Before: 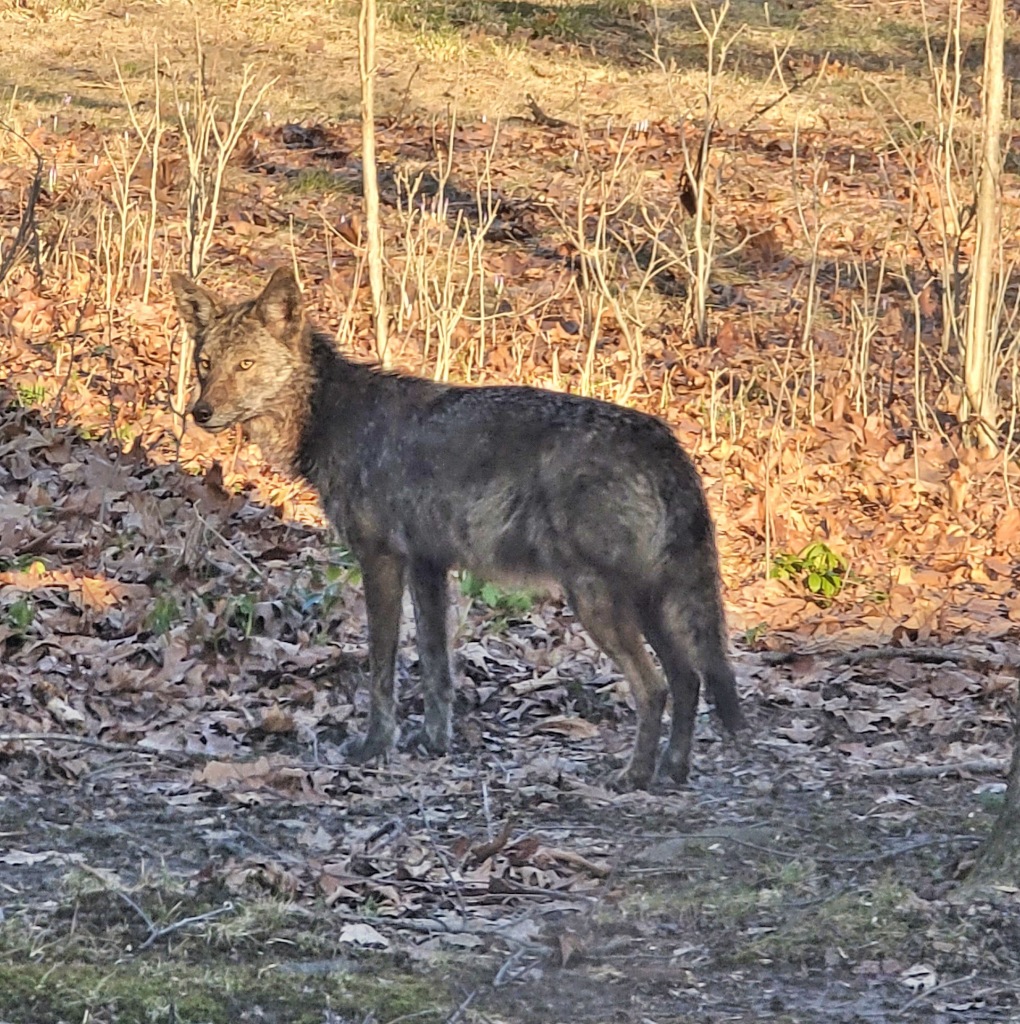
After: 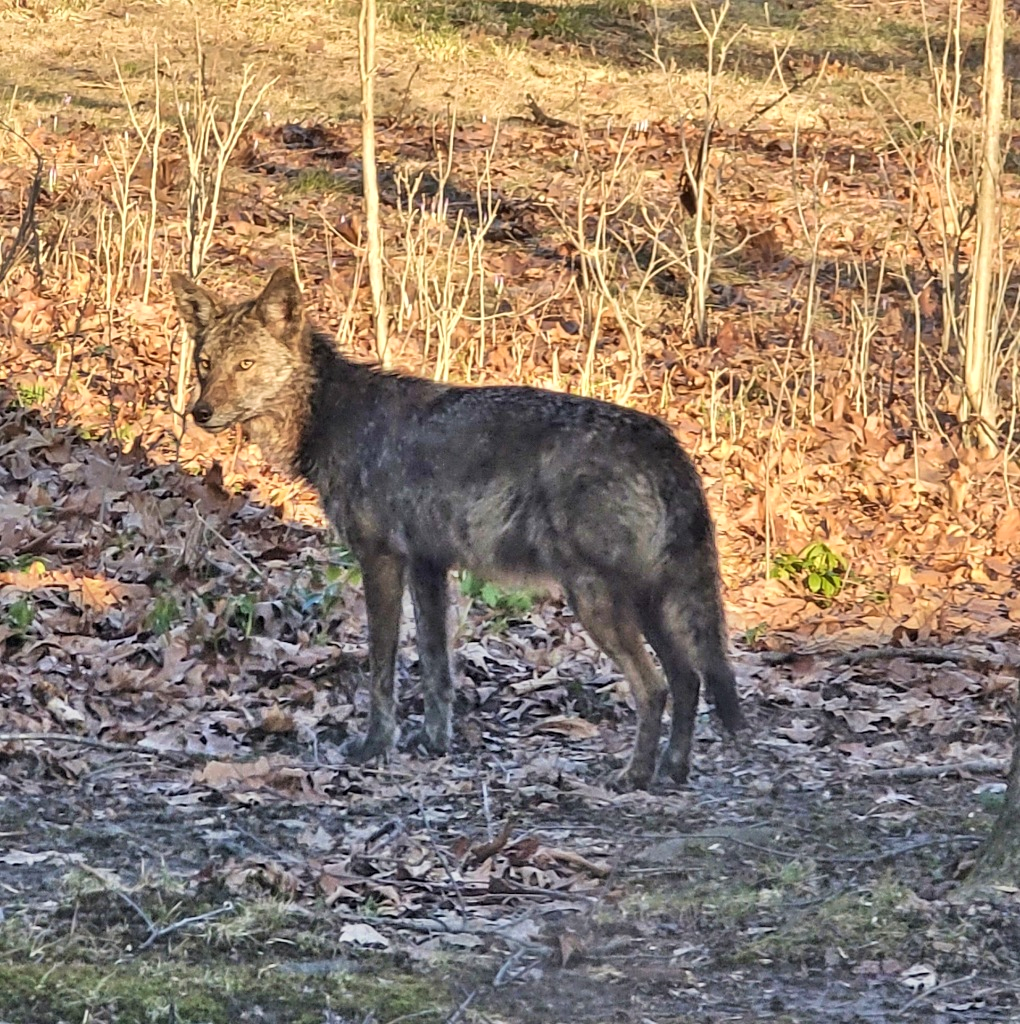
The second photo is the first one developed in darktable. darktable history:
velvia: strength 15.58%
local contrast: mode bilateral grid, contrast 25, coarseness 50, detail 123%, midtone range 0.2
